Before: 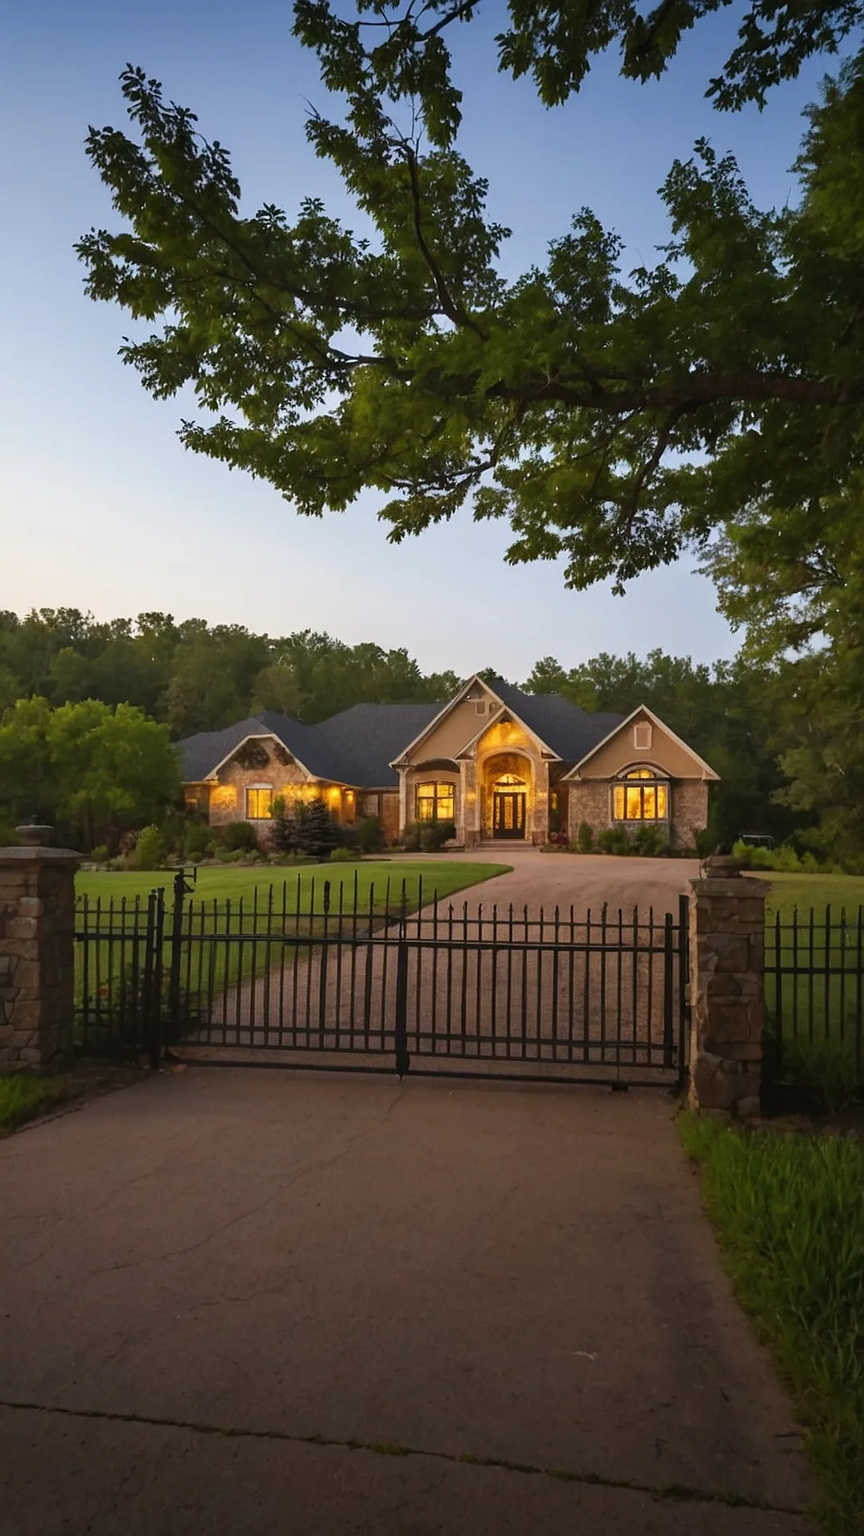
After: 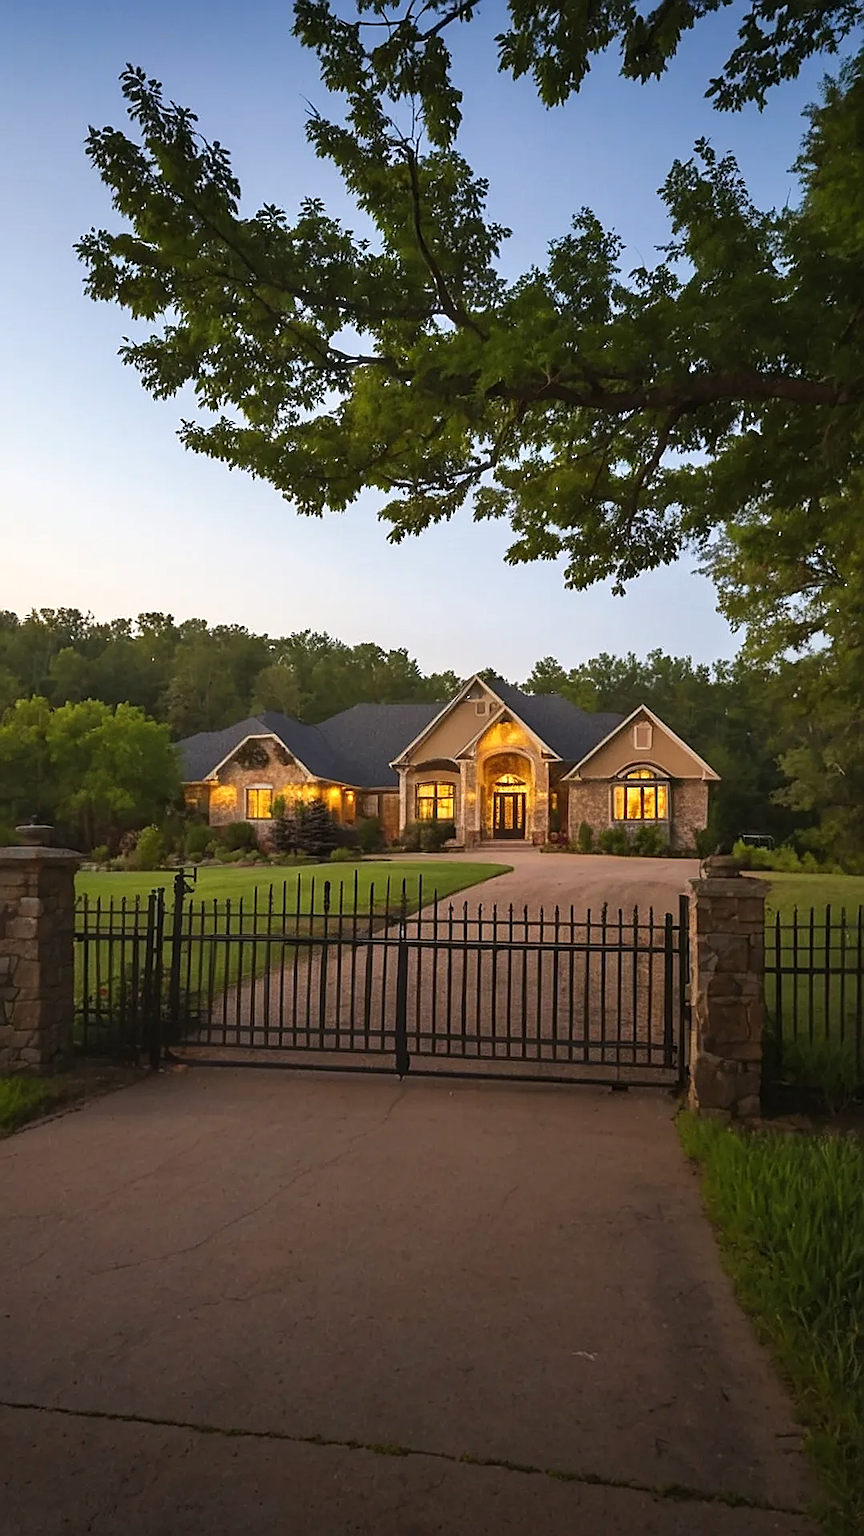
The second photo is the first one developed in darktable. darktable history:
exposure: exposure 0.197 EV, compensate highlight preservation false
sharpen: on, module defaults
